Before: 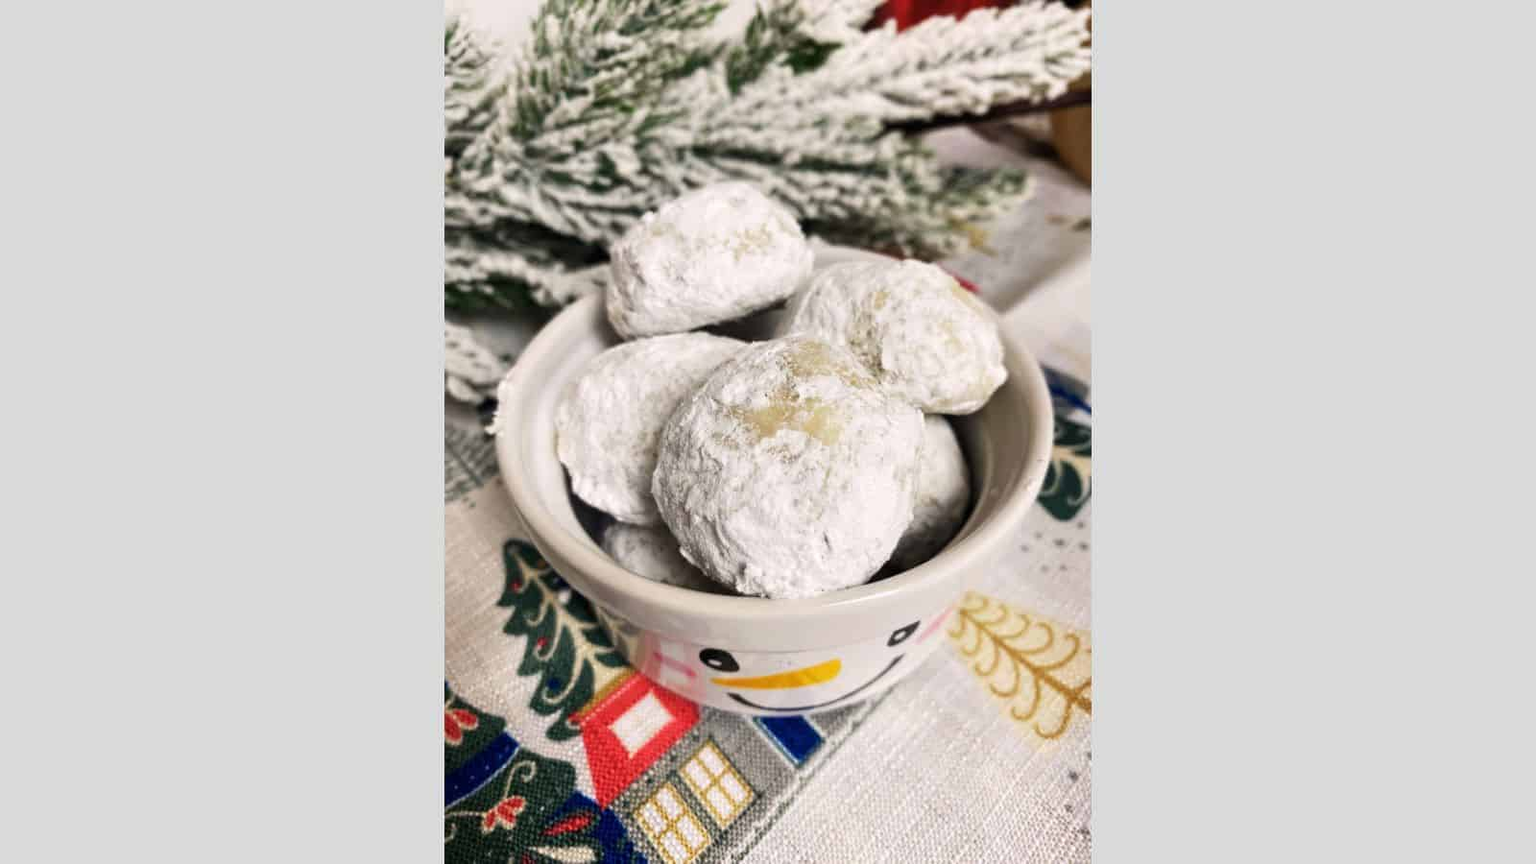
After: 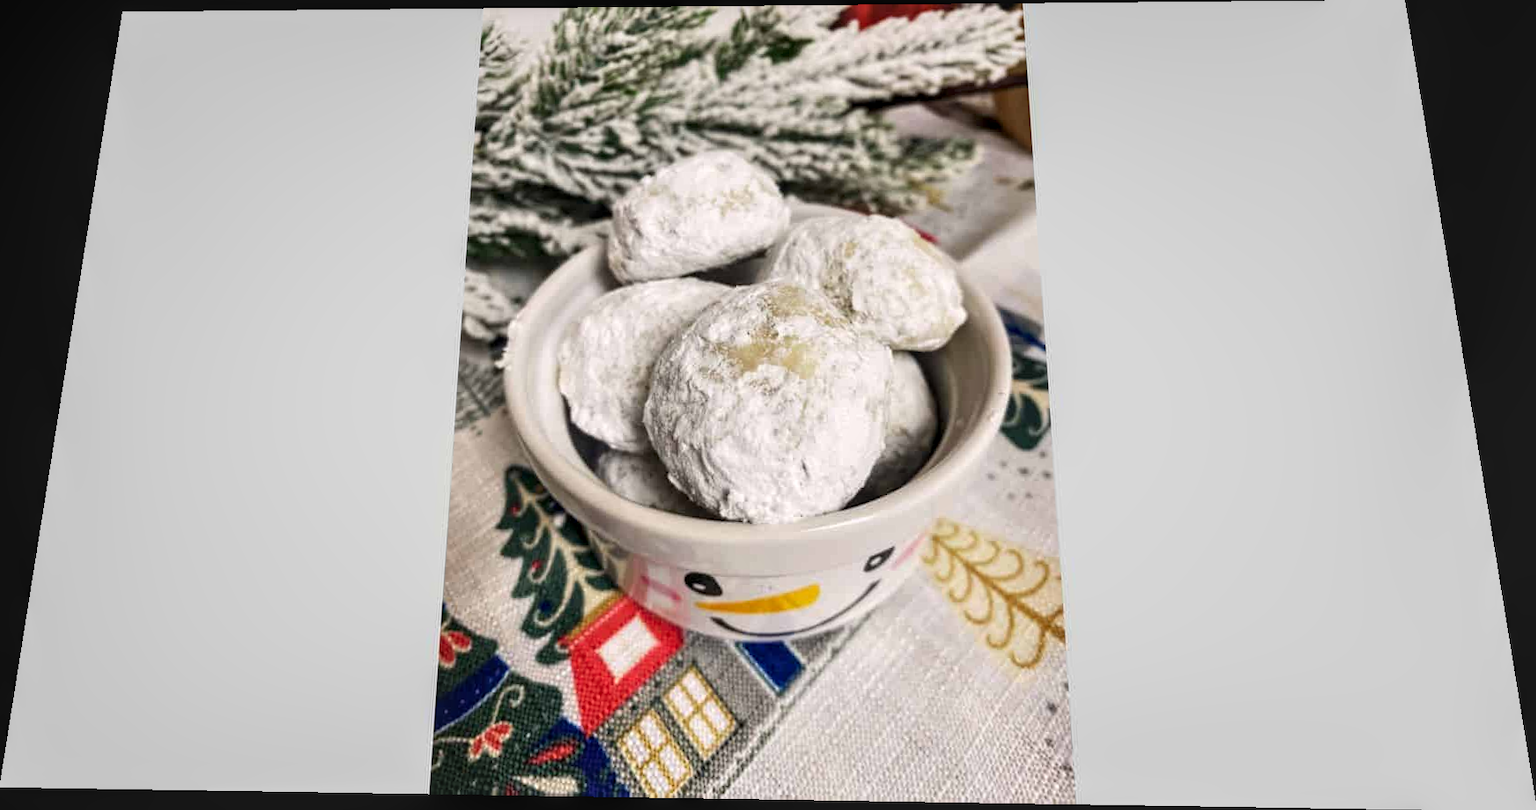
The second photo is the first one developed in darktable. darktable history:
contrast brightness saturation: contrast 0.05
local contrast: on, module defaults
tone equalizer: on, module defaults
rotate and perspective: rotation 0.128°, lens shift (vertical) -0.181, lens shift (horizontal) -0.044, shear 0.001, automatic cropping off
